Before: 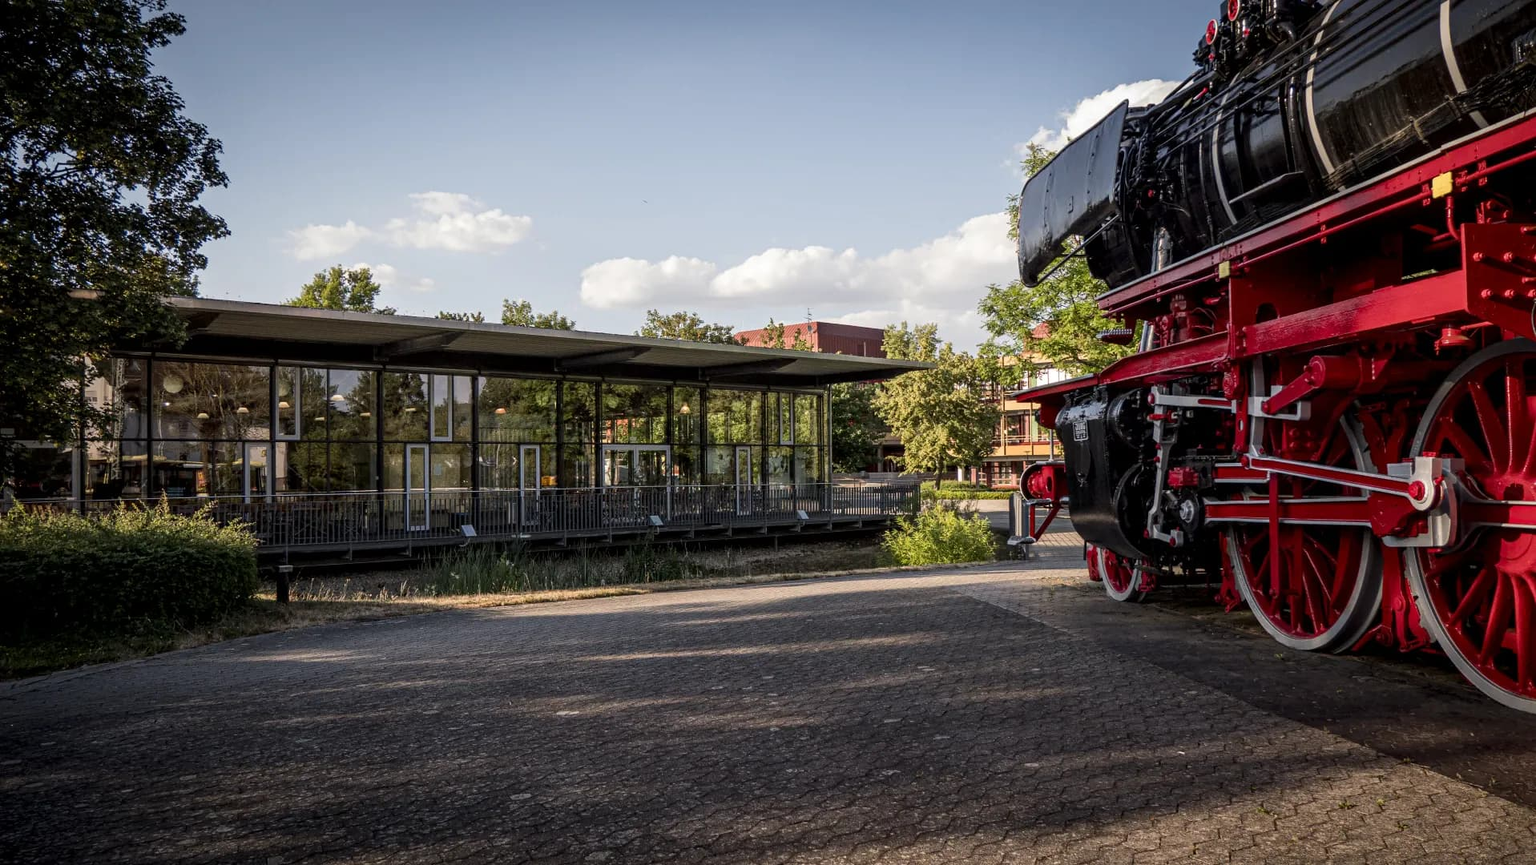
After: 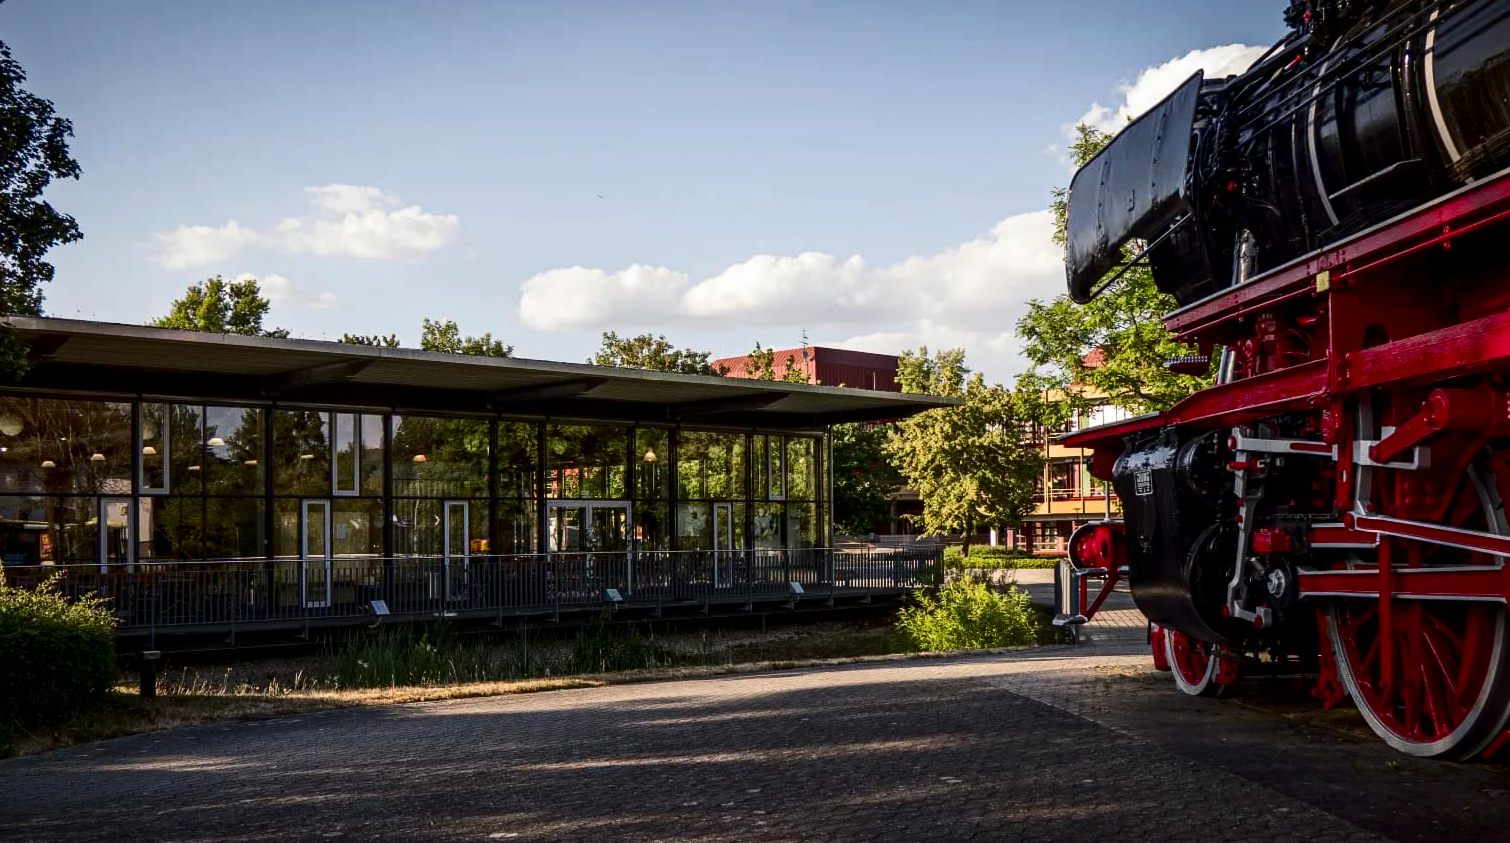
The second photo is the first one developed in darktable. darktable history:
contrast brightness saturation: contrast 0.19, brightness -0.11, saturation 0.21
crop and rotate: left 10.77%, top 5.1%, right 10.41%, bottom 16.76%
